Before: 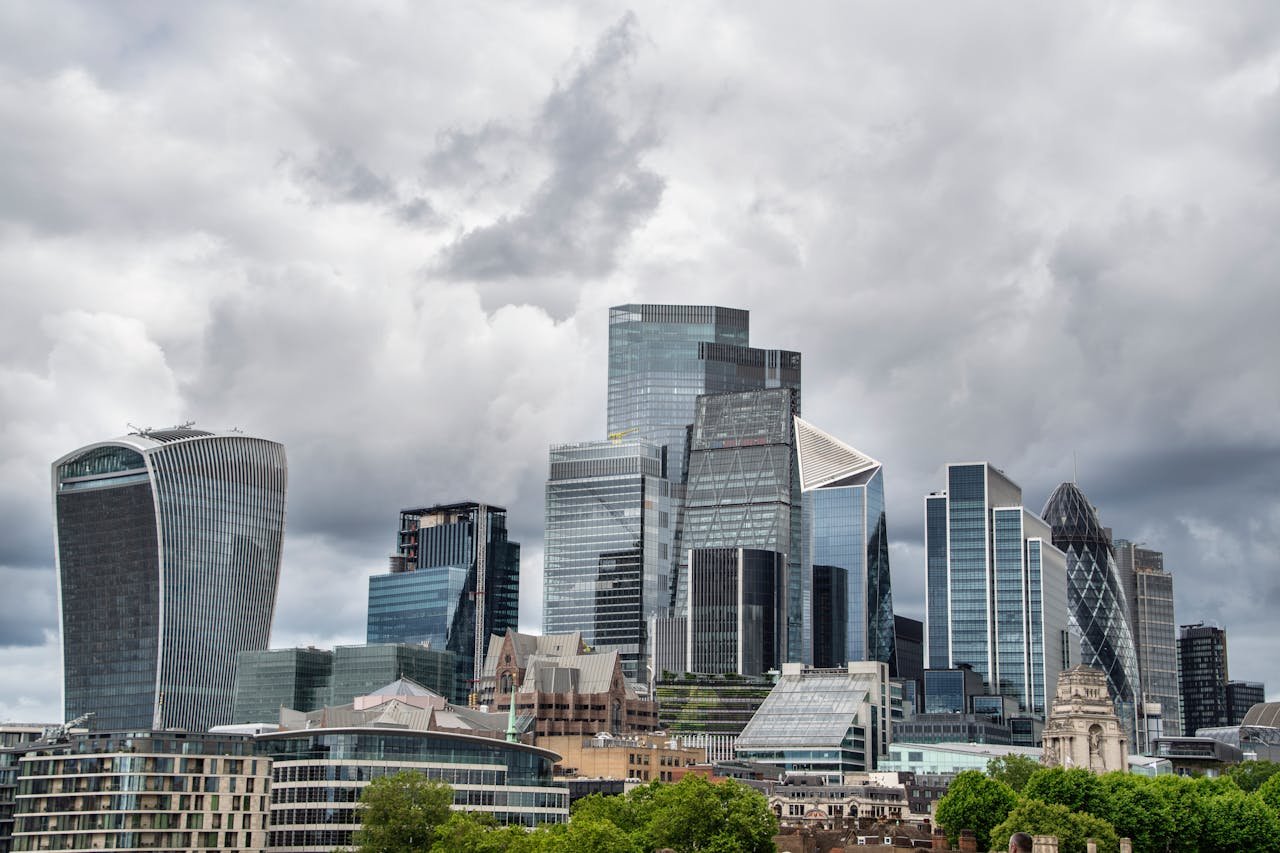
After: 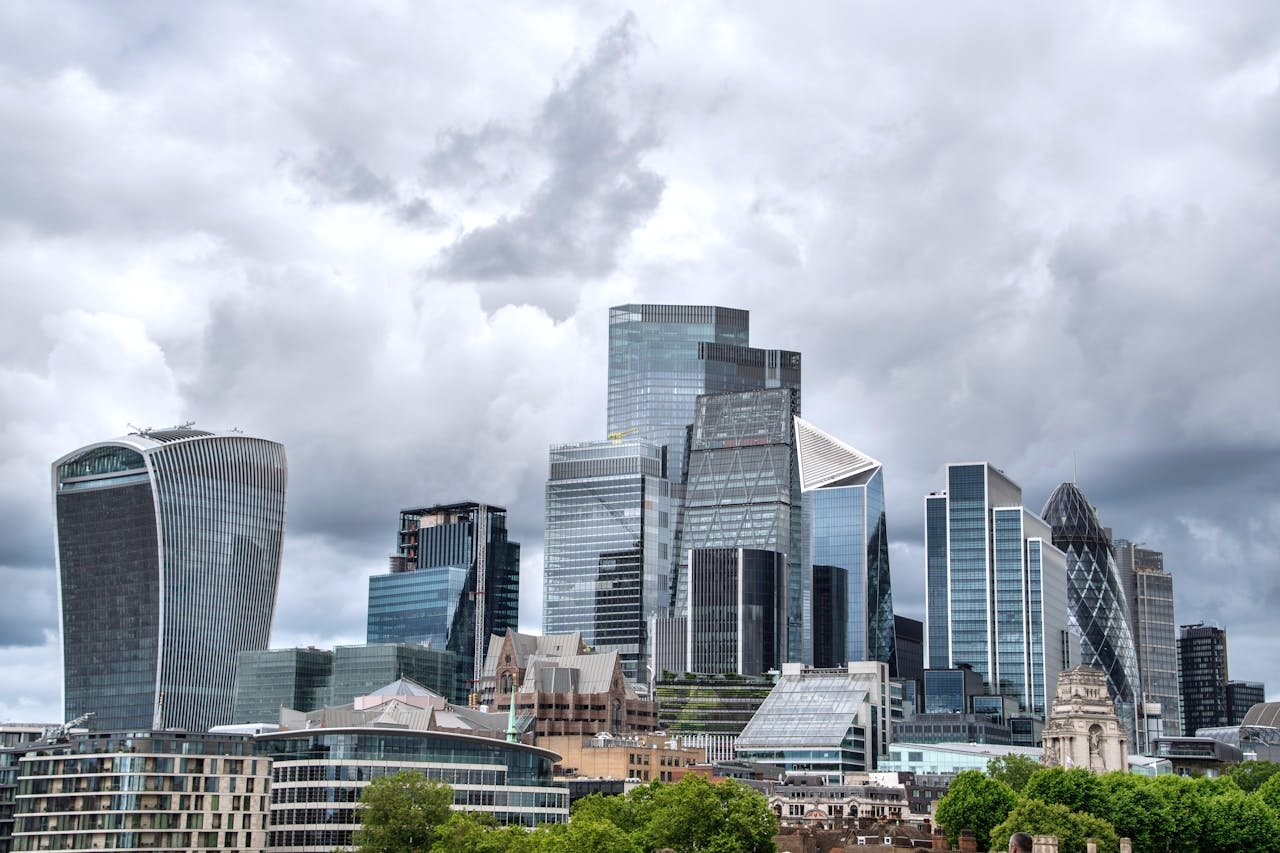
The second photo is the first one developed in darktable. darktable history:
exposure: exposure 0.2 EV, compensate highlight preservation false
color correction: highlights a* -0.137, highlights b* -5.91, shadows a* -0.137, shadows b* -0.137
